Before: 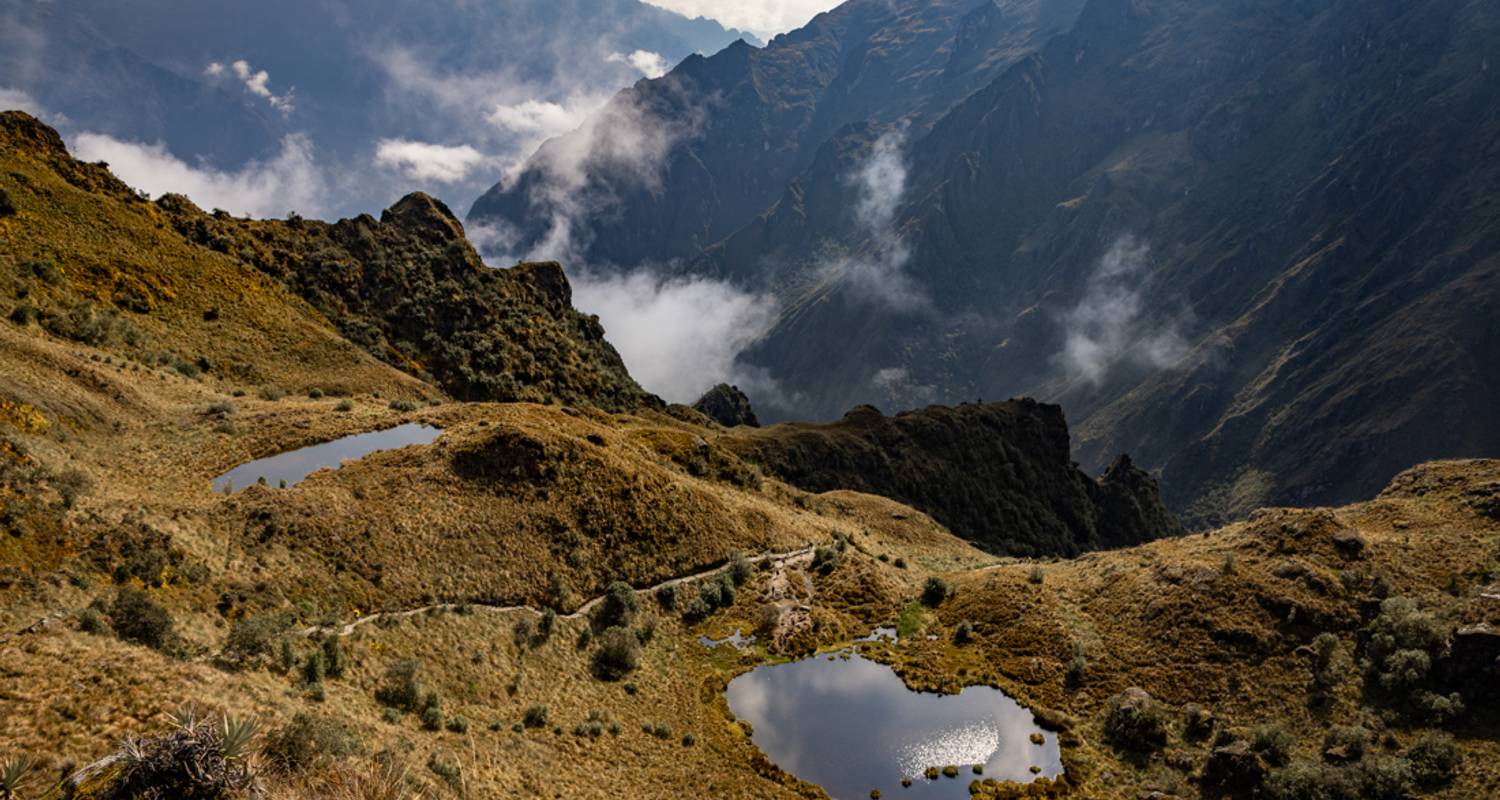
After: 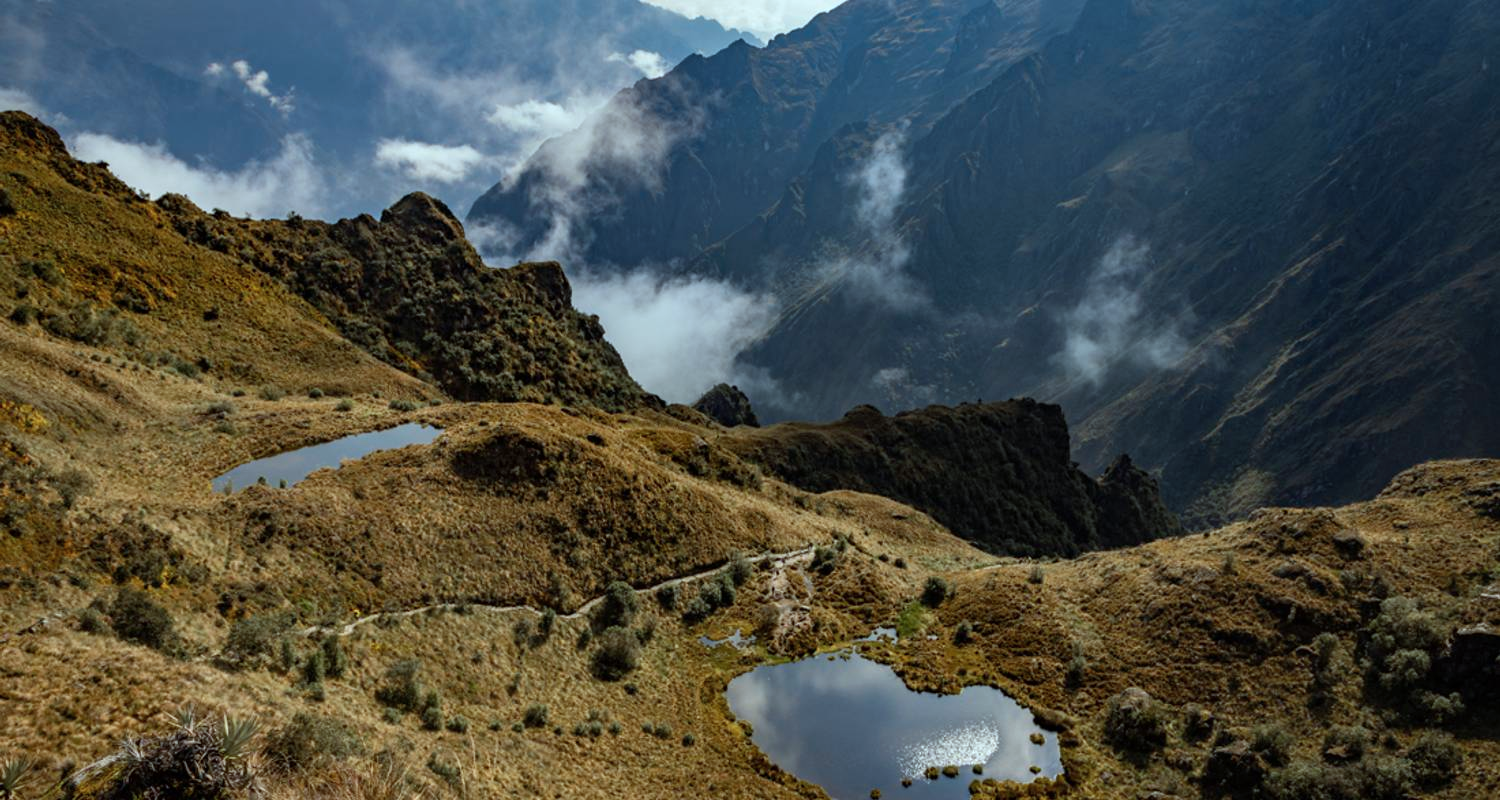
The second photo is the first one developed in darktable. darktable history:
color correction: highlights a* -10.02, highlights b* -9.65
